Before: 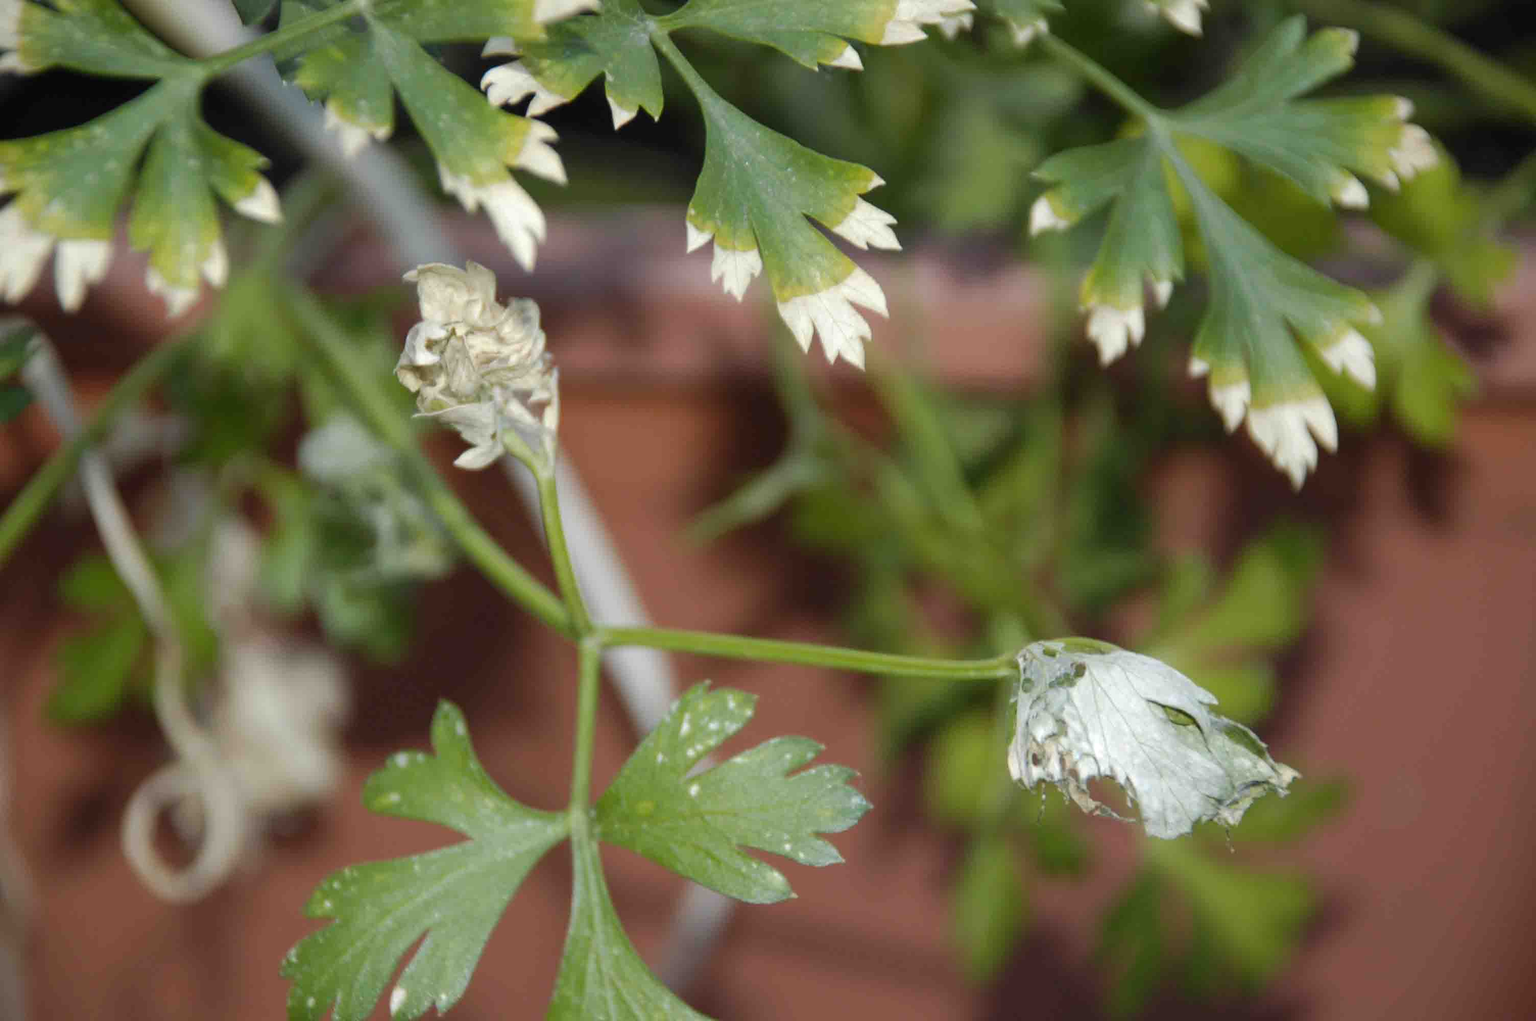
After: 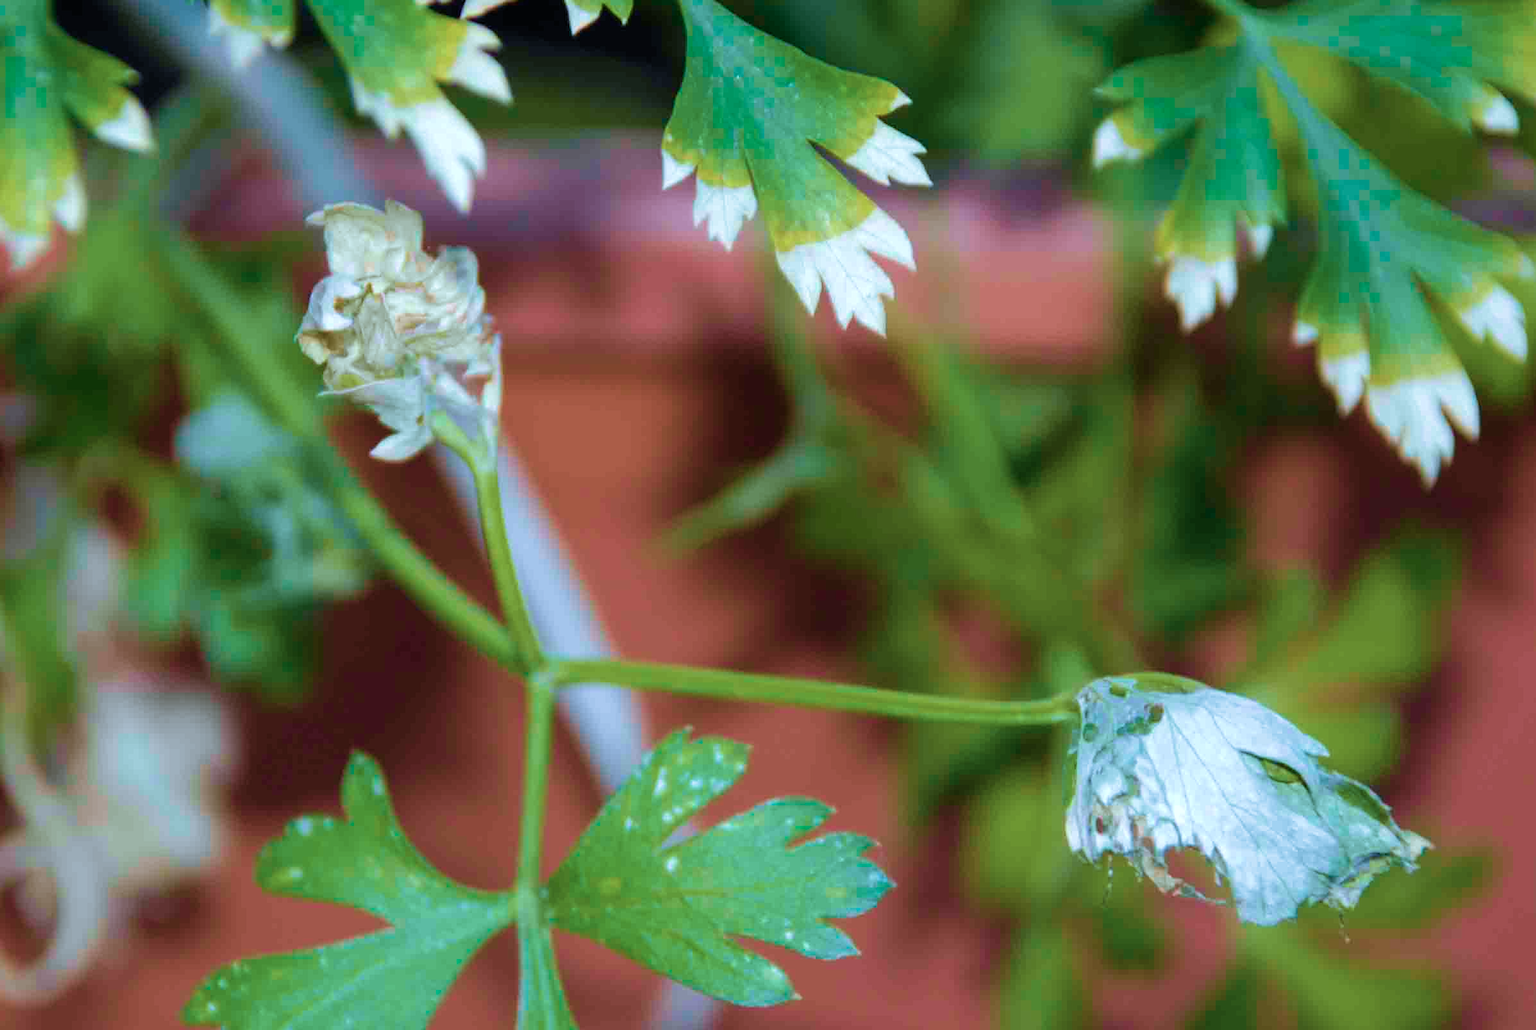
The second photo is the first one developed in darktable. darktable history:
crop and rotate: left 10.409%, top 10.017%, right 9.93%, bottom 9.626%
velvia: strength 74.9%
color calibration: x 0.382, y 0.391, temperature 4086.91 K, gamut compression 2.99
